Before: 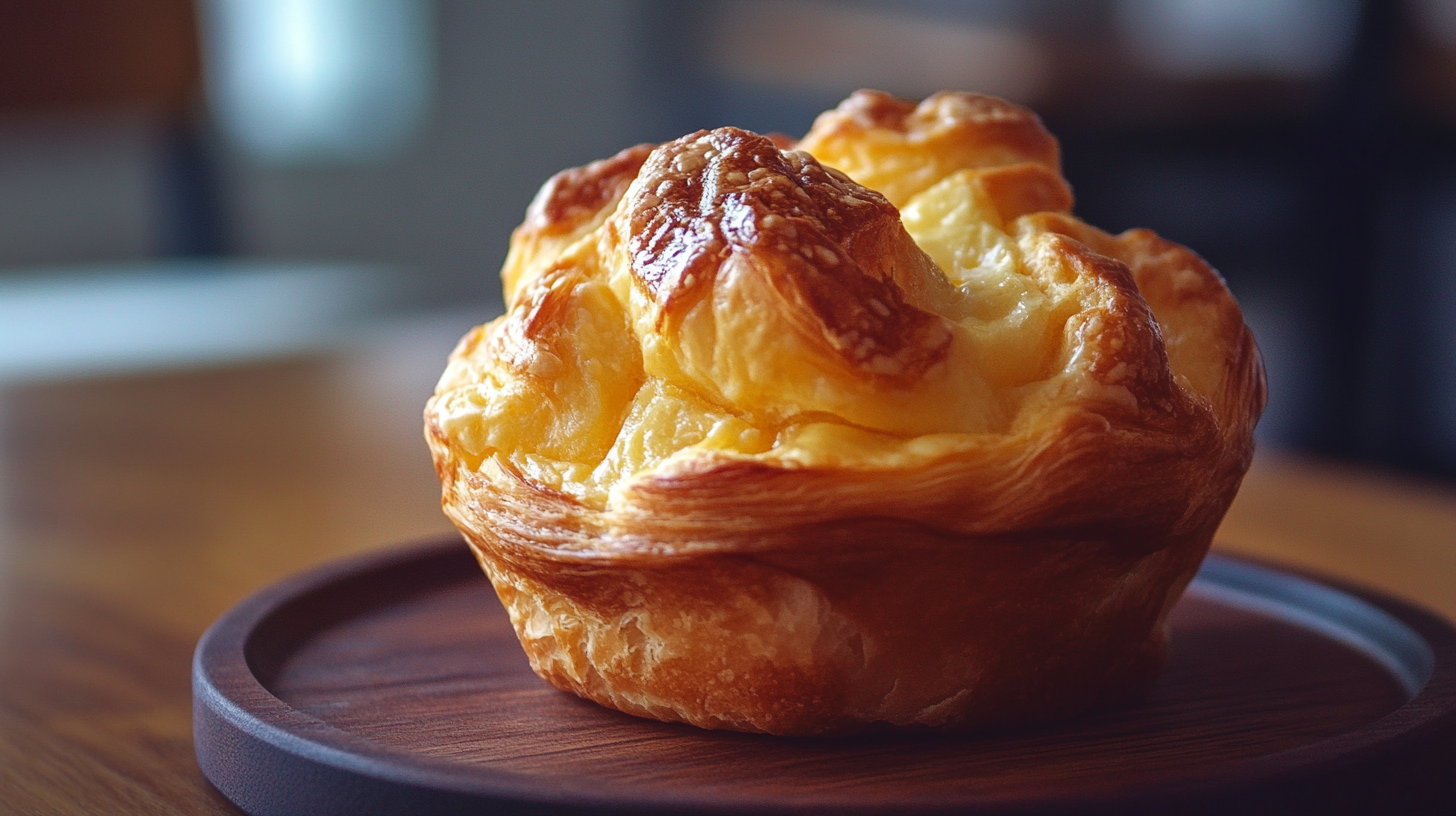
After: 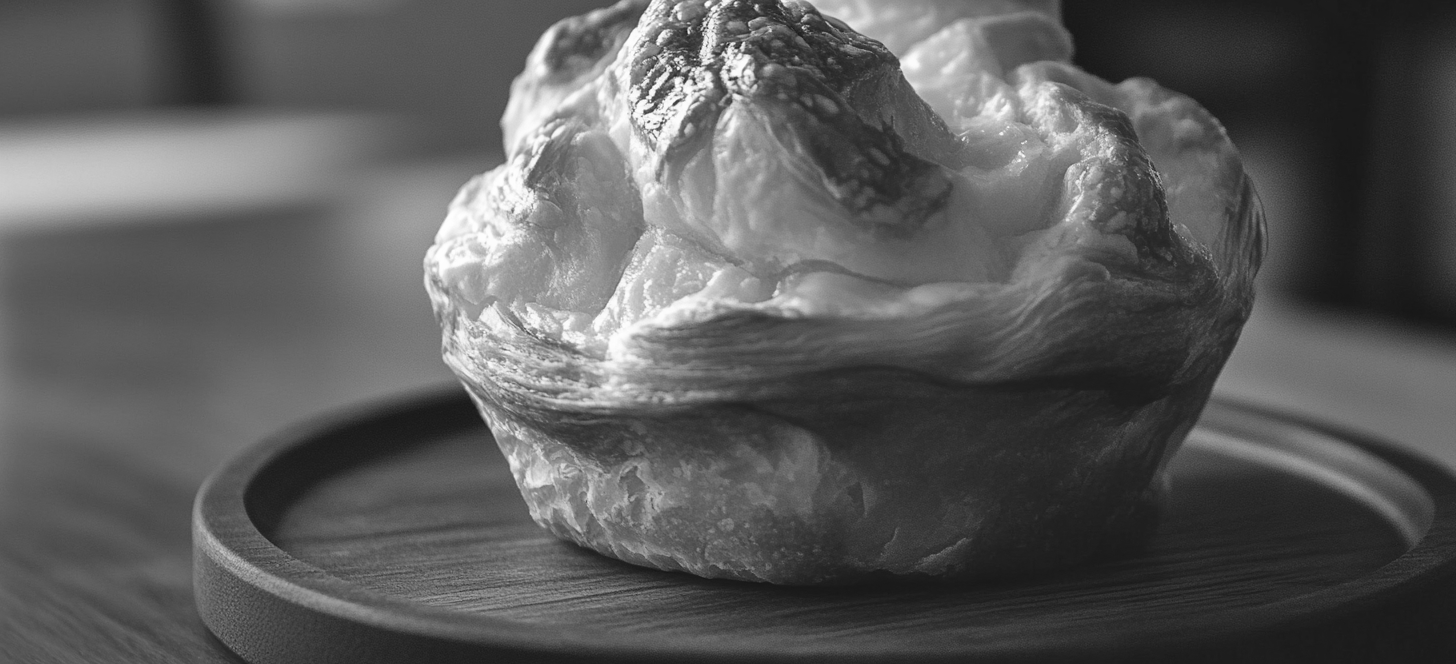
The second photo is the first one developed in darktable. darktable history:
crop and rotate: top 18.507%
shadows and highlights: soften with gaussian
monochrome: a -3.63, b -0.465
